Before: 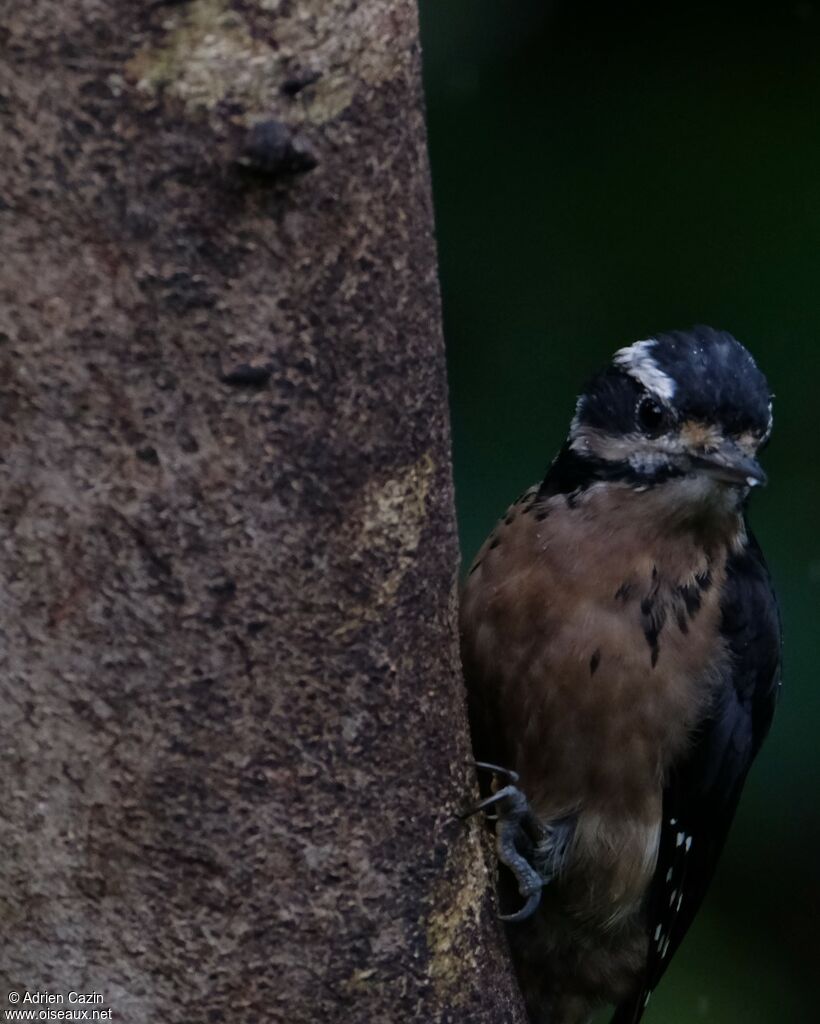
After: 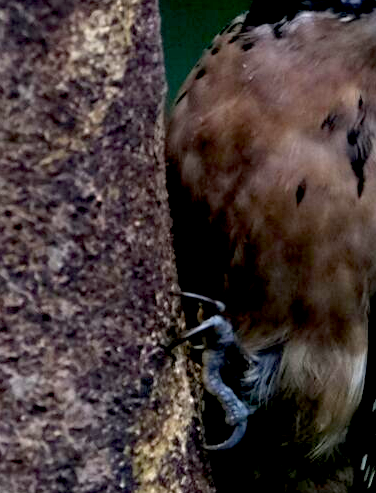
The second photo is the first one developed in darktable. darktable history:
crop: left 35.91%, top 45.936%, right 18.119%, bottom 5.918%
exposure: black level correction 0.009, exposure 1.424 EV, compensate highlight preservation false
color balance rgb: perceptual saturation grading › global saturation 0.561%, perceptual saturation grading › mid-tones 11.635%
